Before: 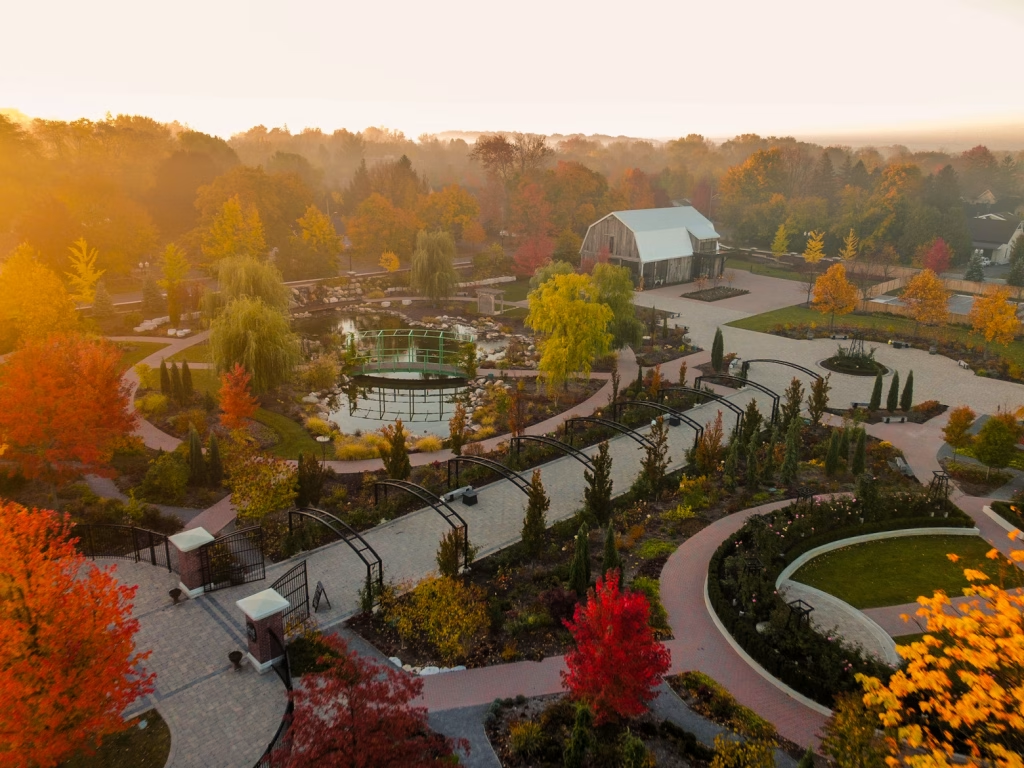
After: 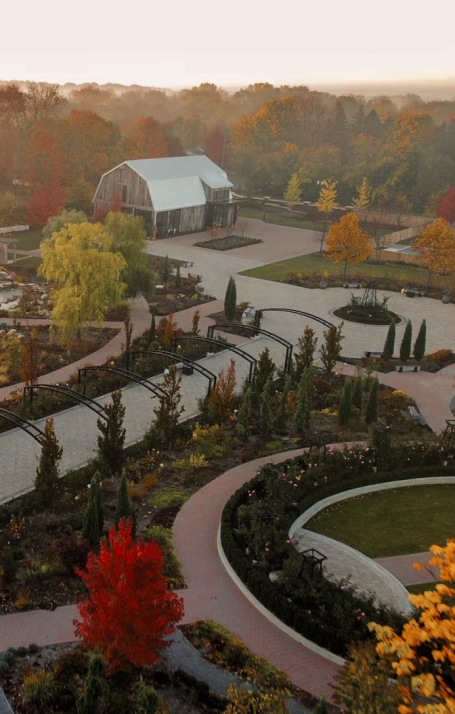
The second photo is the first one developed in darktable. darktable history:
crop: left 47.628%, top 6.643%, right 7.874%
color zones: curves: ch0 [(0, 0.5) (0.125, 0.4) (0.25, 0.5) (0.375, 0.4) (0.5, 0.4) (0.625, 0.6) (0.75, 0.6) (0.875, 0.5)]; ch1 [(0, 0.35) (0.125, 0.45) (0.25, 0.35) (0.375, 0.35) (0.5, 0.35) (0.625, 0.35) (0.75, 0.45) (0.875, 0.35)]; ch2 [(0, 0.6) (0.125, 0.5) (0.25, 0.5) (0.375, 0.6) (0.5, 0.6) (0.625, 0.5) (0.75, 0.5) (0.875, 0.5)]
